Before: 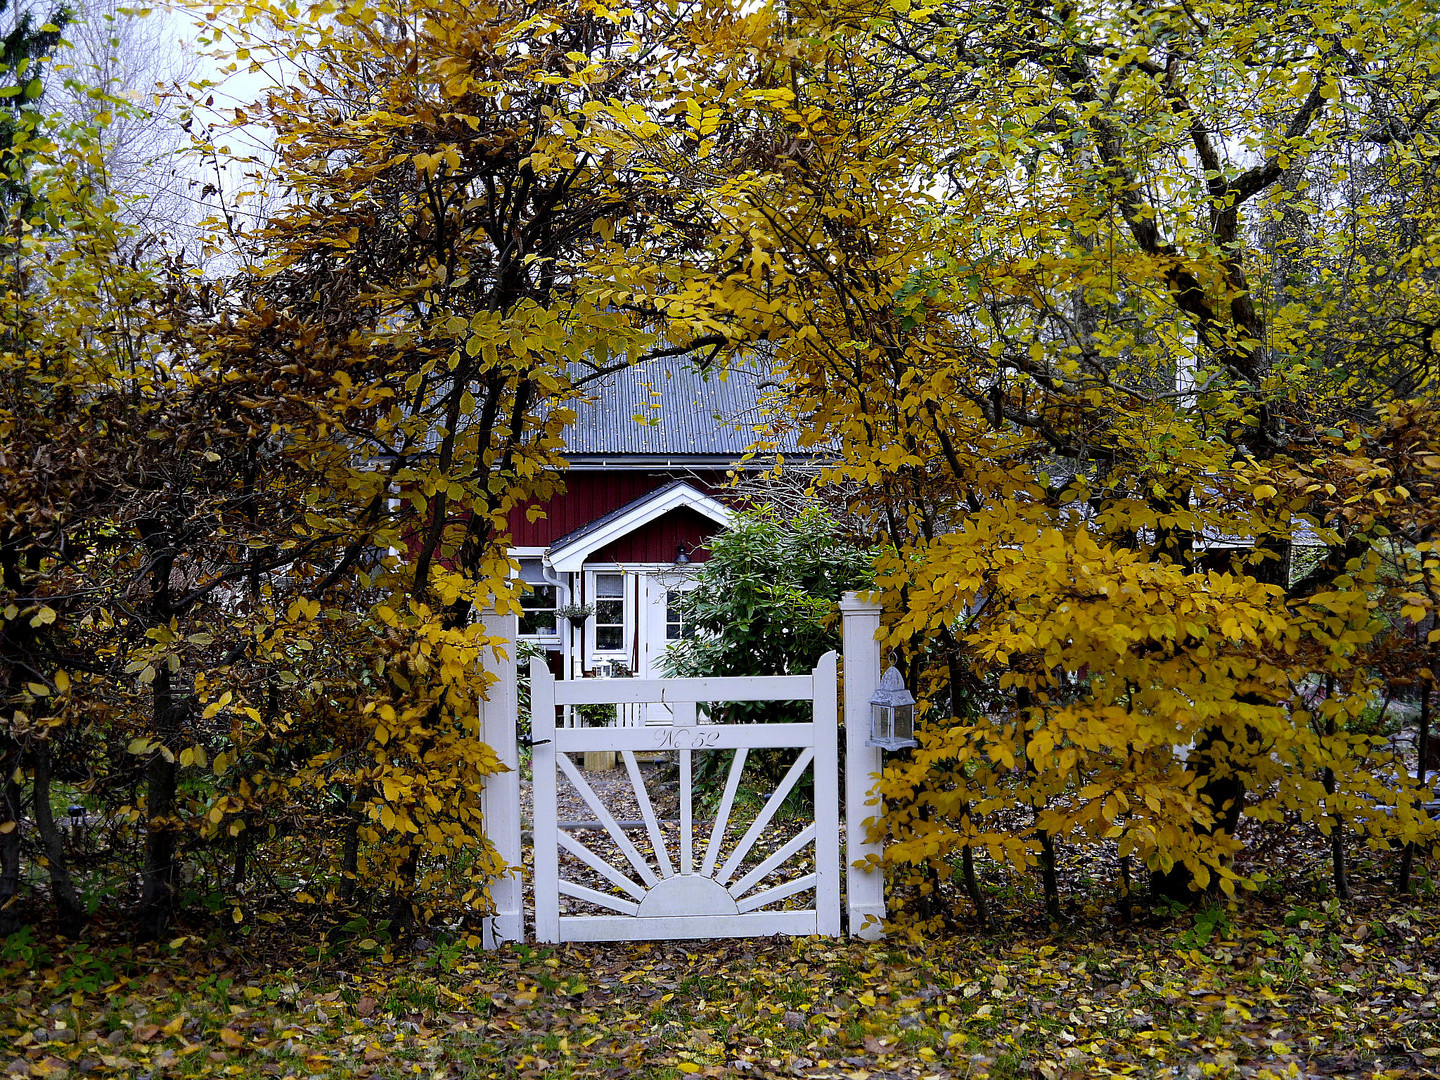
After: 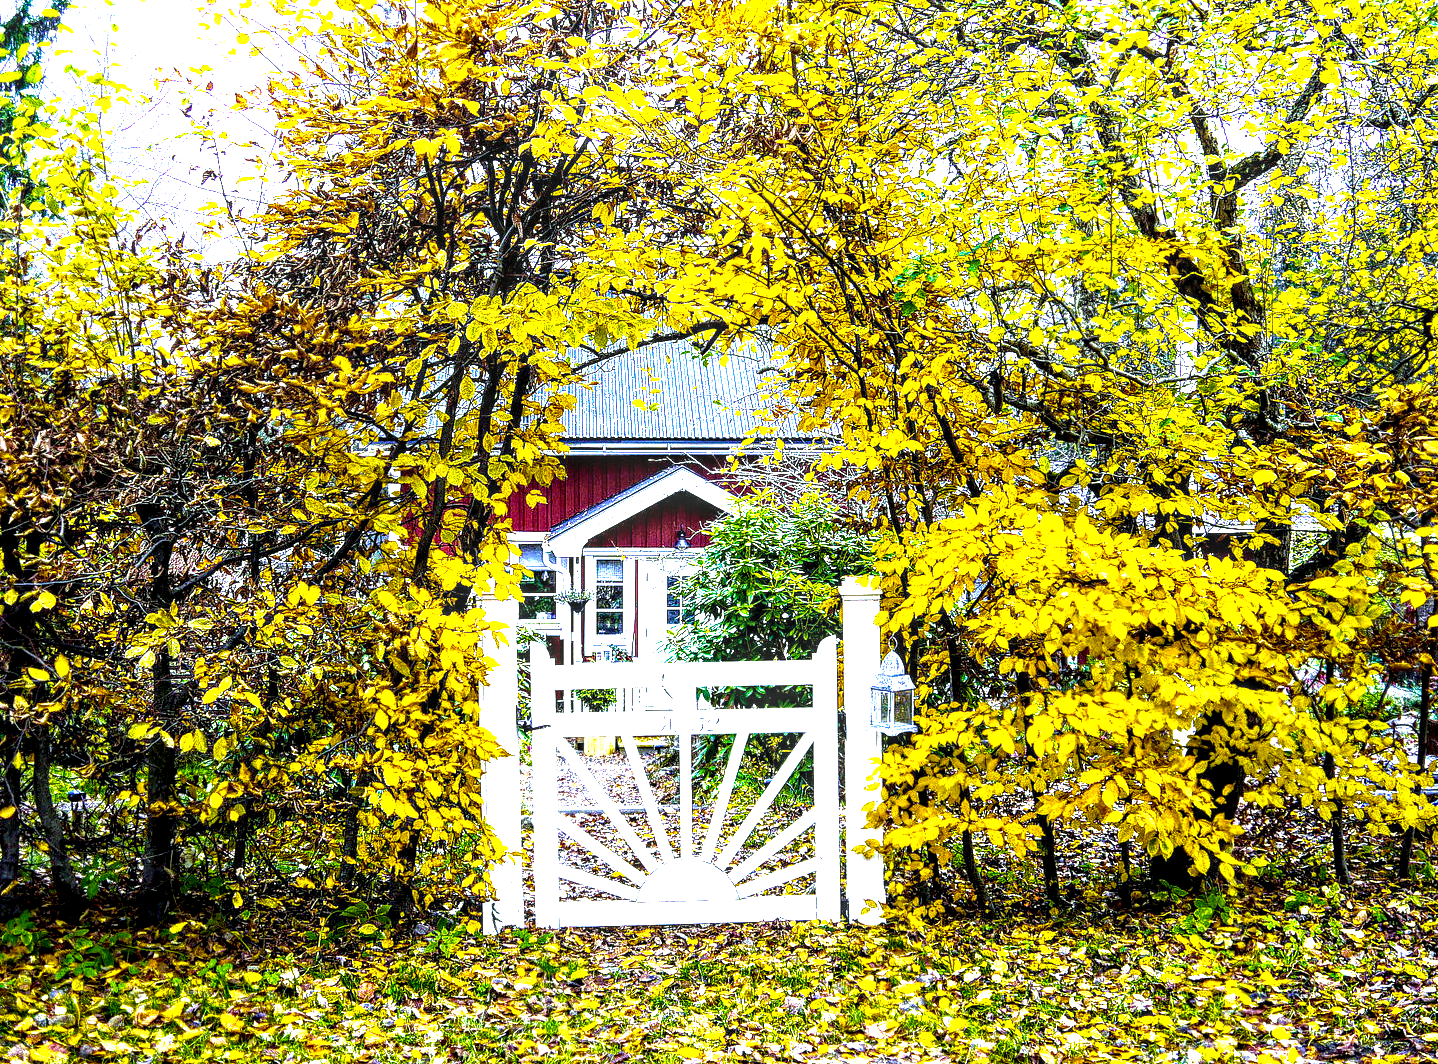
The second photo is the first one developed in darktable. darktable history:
crop: top 1.474%, right 0.08%
color correction: highlights a* -8.44, highlights b* 3.36
color balance rgb: shadows lift › luminance -5.183%, shadows lift › chroma 1.121%, shadows lift › hue 218.81°, linear chroma grading › global chroma 8.986%, perceptual saturation grading › global saturation 25.919%, perceptual saturation grading › highlights -50.552%, perceptual saturation grading › shadows 30.86%, perceptual brilliance grading › global brilliance 34.564%, perceptual brilliance grading › highlights 49.771%, perceptual brilliance grading › mid-tones 59.492%, perceptual brilliance grading › shadows 34.589%, global vibrance 20%
velvia: on, module defaults
local contrast: detail 203%
color calibration: output colorfulness [0, 0.315, 0, 0], illuminant same as pipeline (D50), adaptation none (bypass), x 0.332, y 0.333, temperature 5009.69 K
